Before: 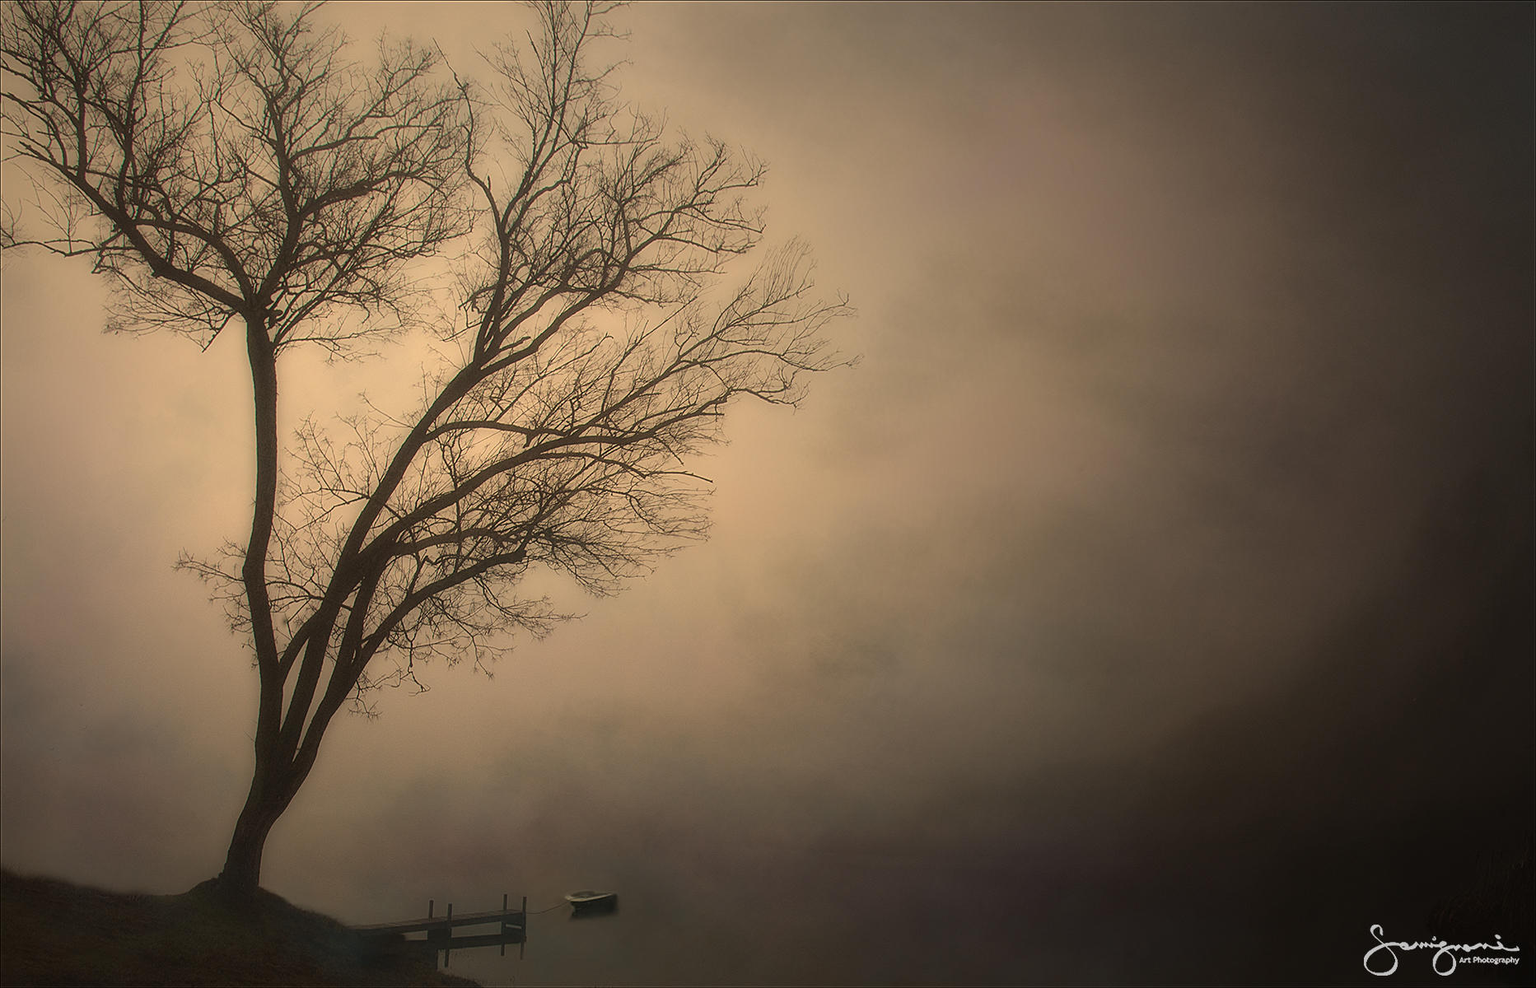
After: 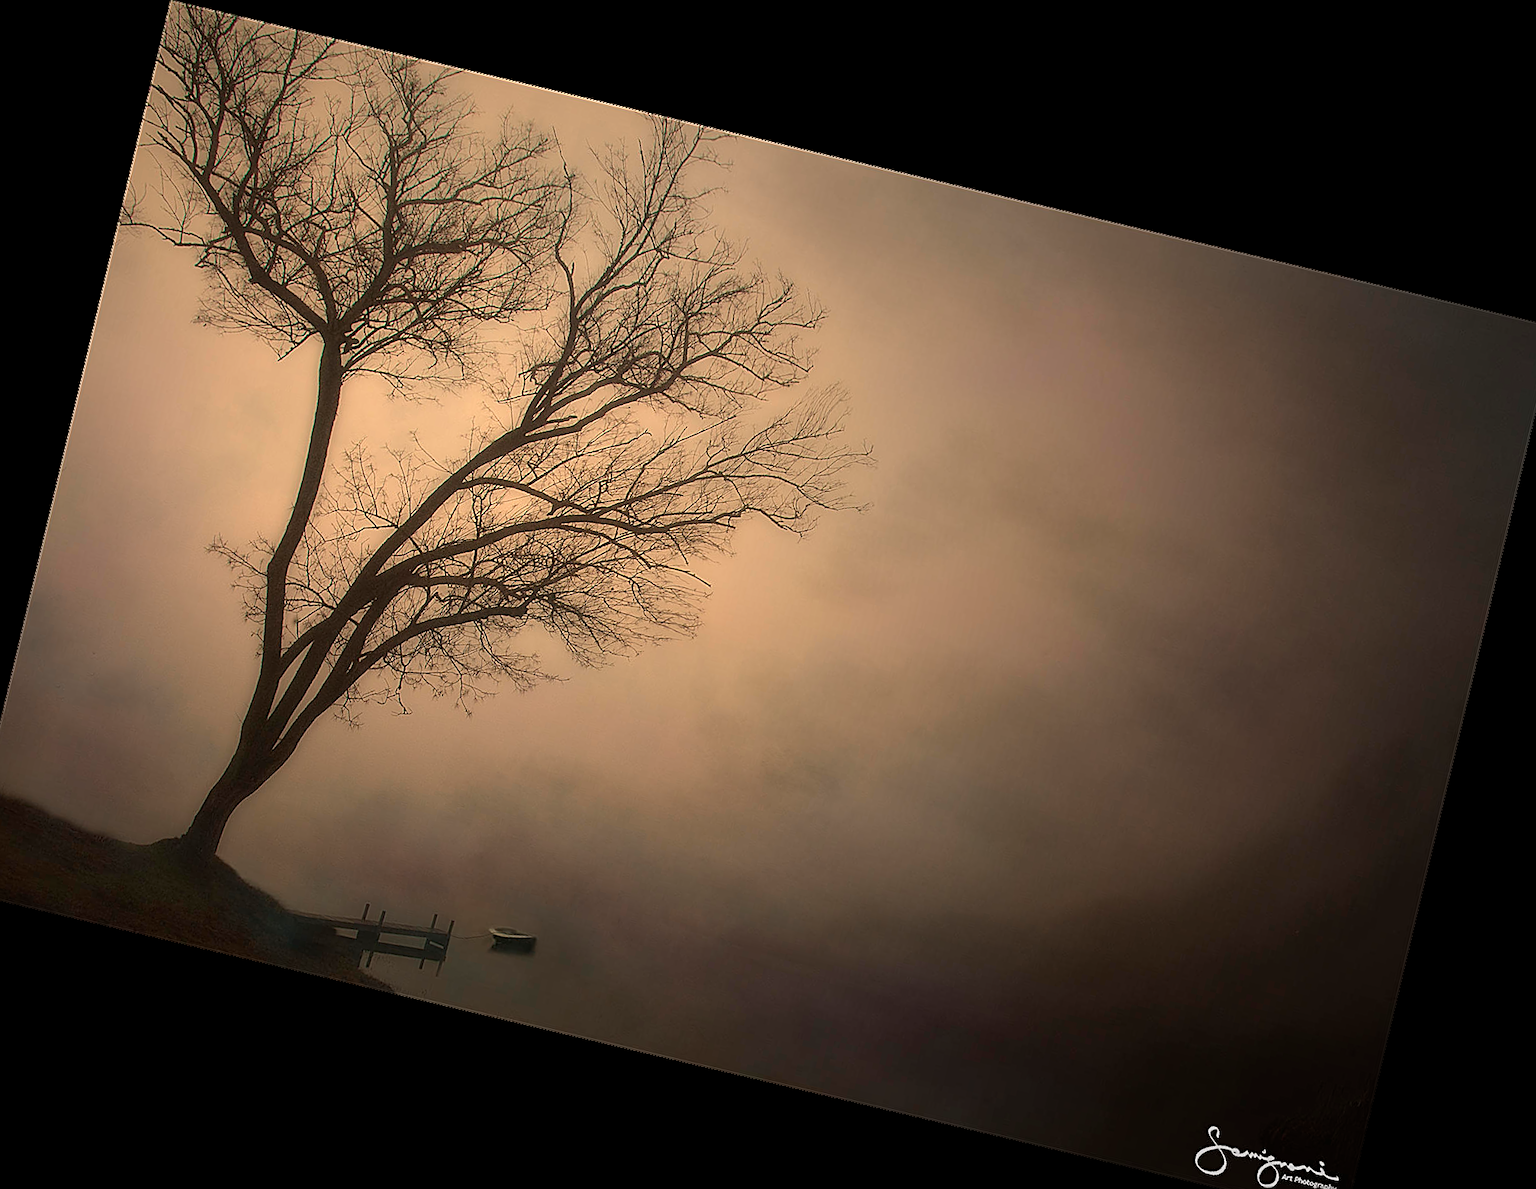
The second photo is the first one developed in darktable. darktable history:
crop and rotate: left 2.536%, right 1.107%, bottom 2.246%
rotate and perspective: rotation 13.27°, automatic cropping off
sharpen: on, module defaults
